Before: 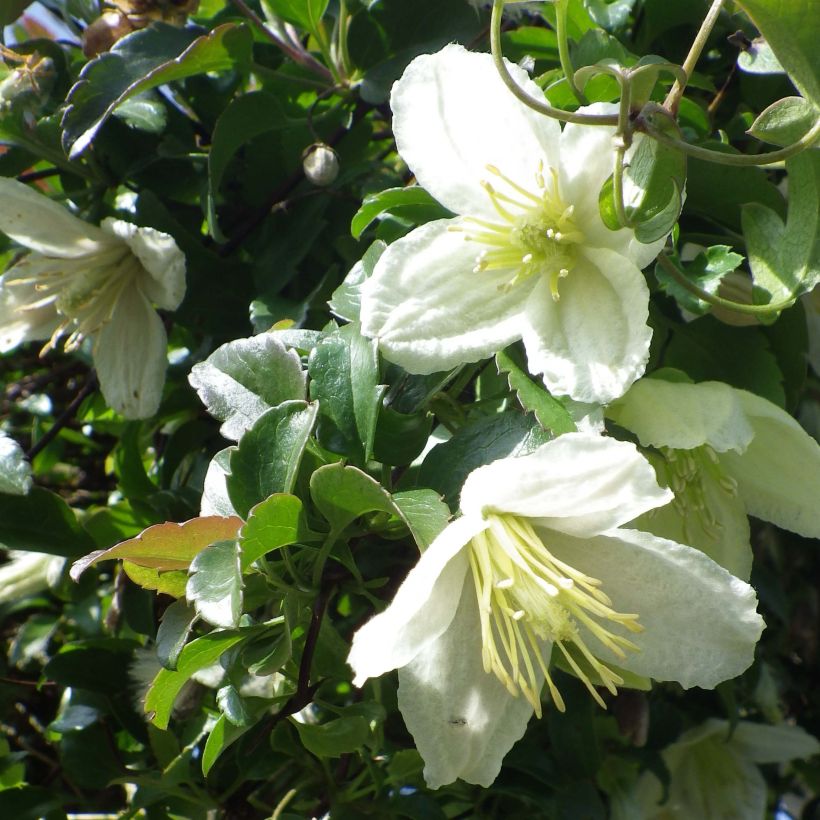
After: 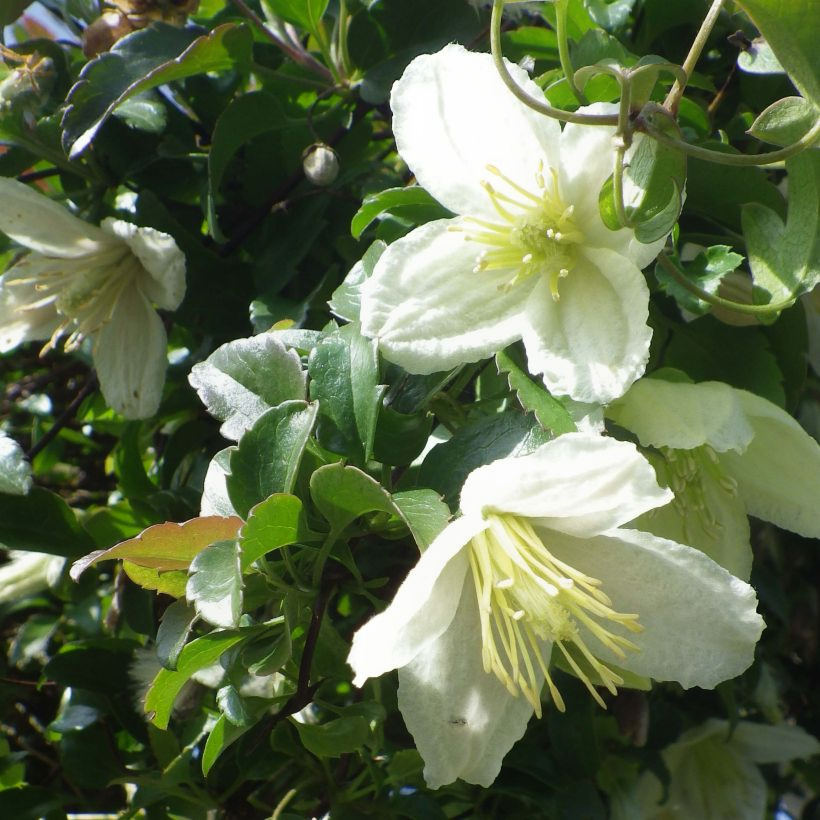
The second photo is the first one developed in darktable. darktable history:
contrast equalizer: octaves 7, y [[0.6 ×6], [0.55 ×6], [0 ×6], [0 ×6], [0 ×6]], mix -0.286
